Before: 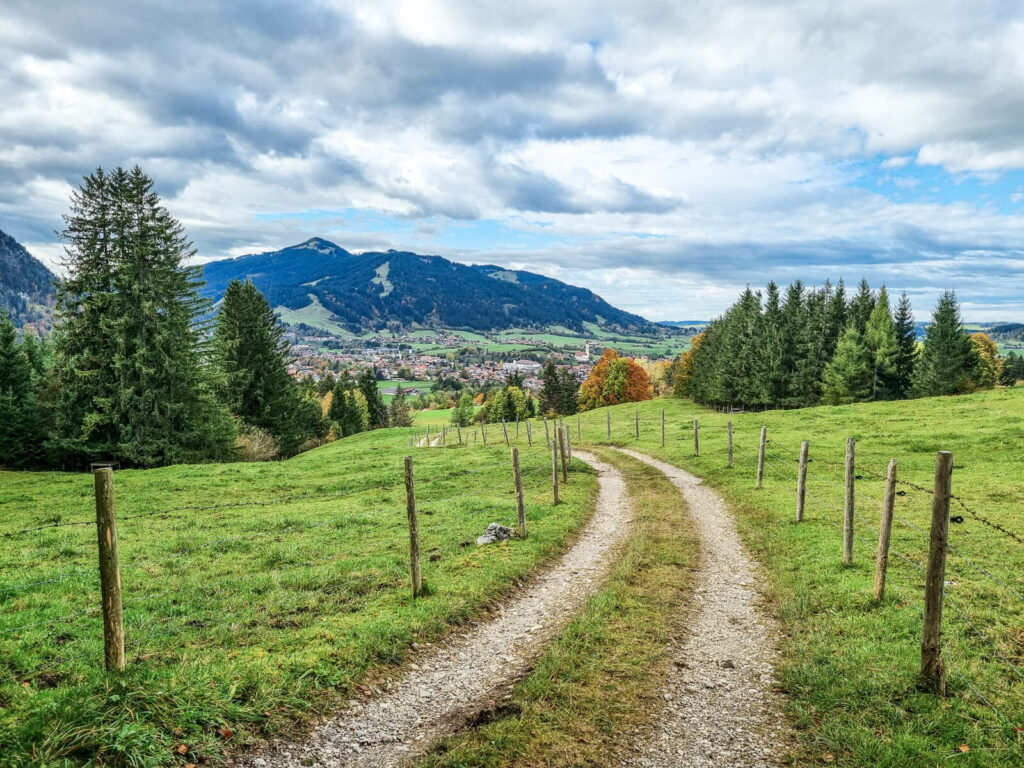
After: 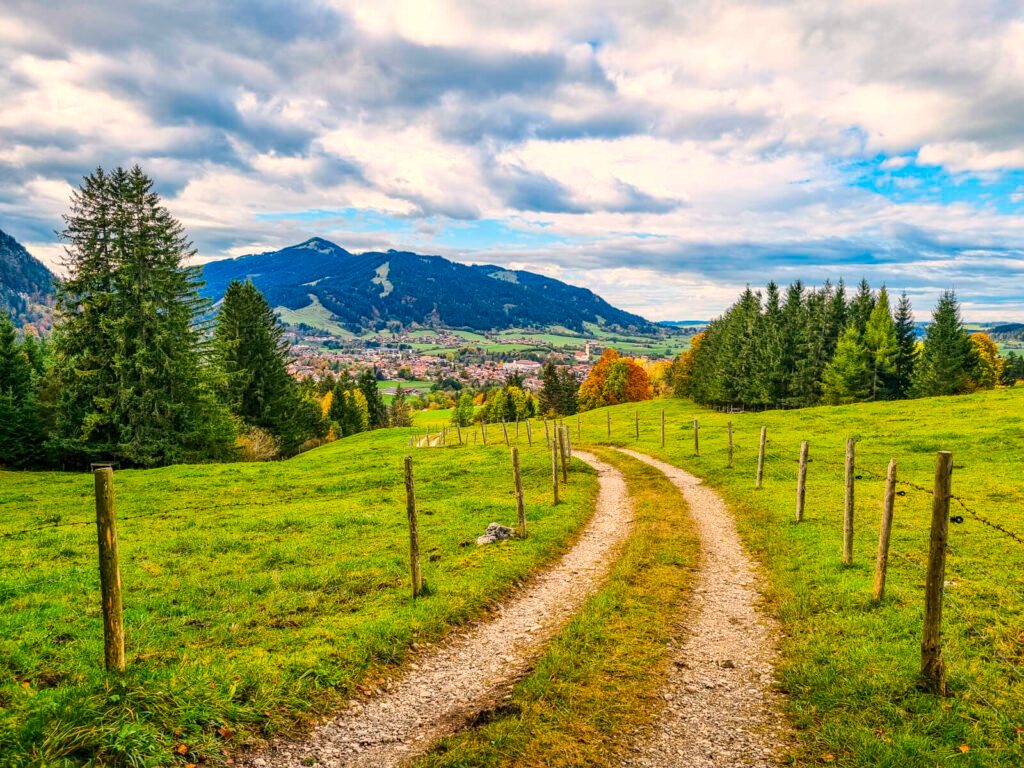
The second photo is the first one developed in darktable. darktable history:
white balance: red 1.127, blue 0.943
color balance rgb: linear chroma grading › global chroma 15%, perceptual saturation grading › global saturation 30%
haze removal: compatibility mode true, adaptive false
